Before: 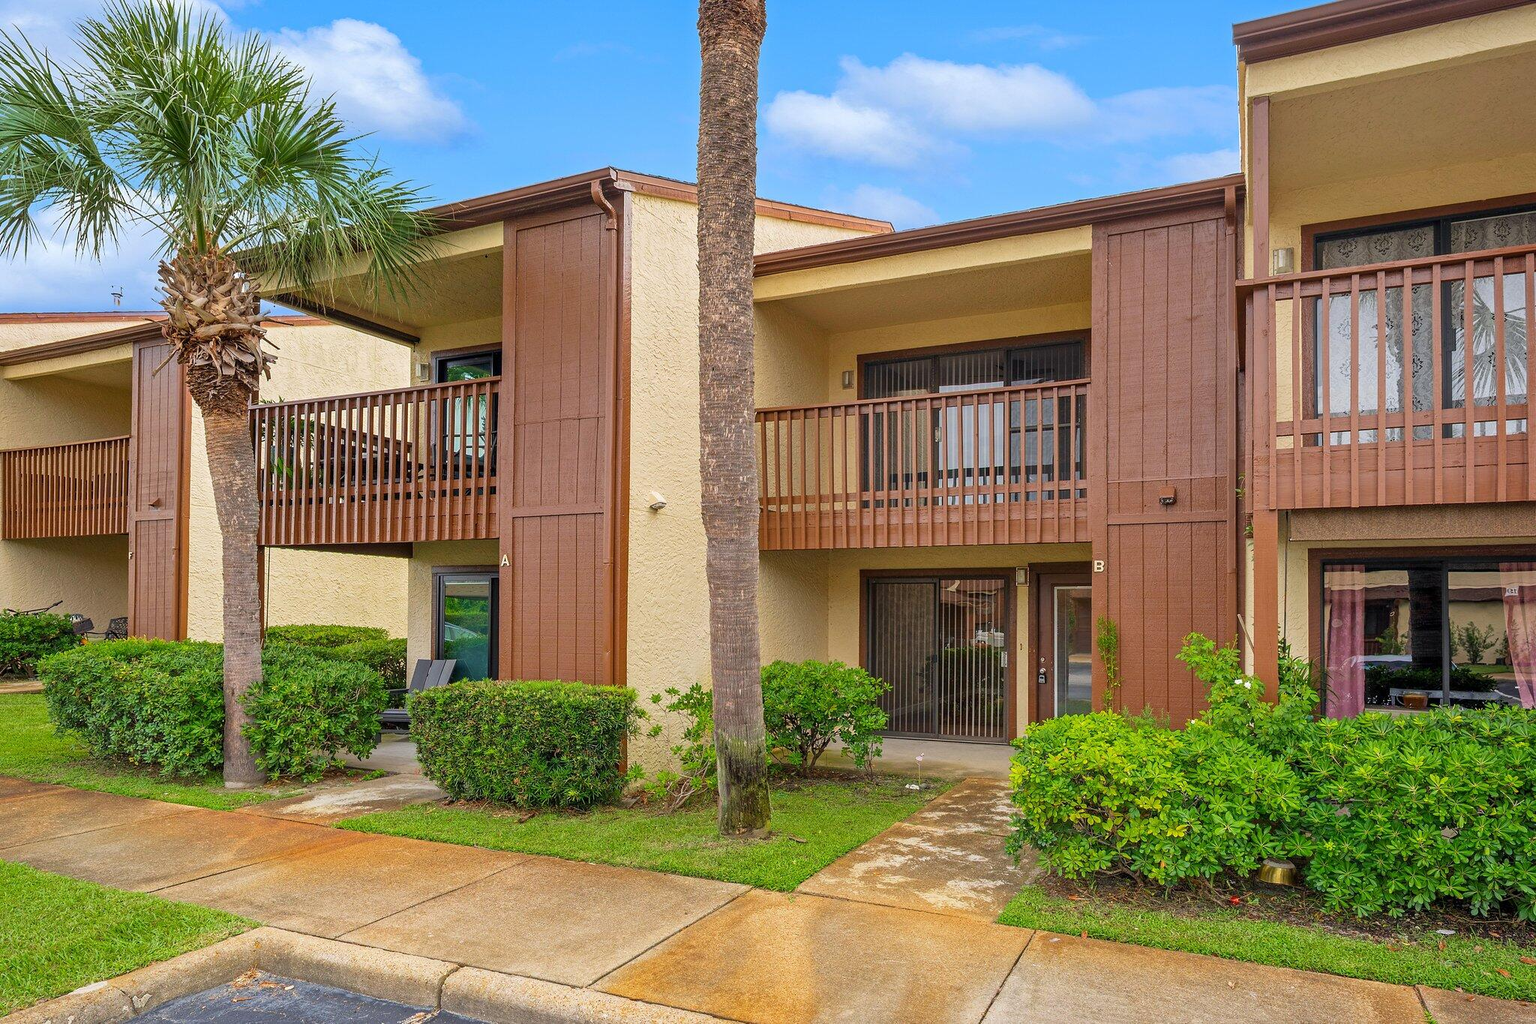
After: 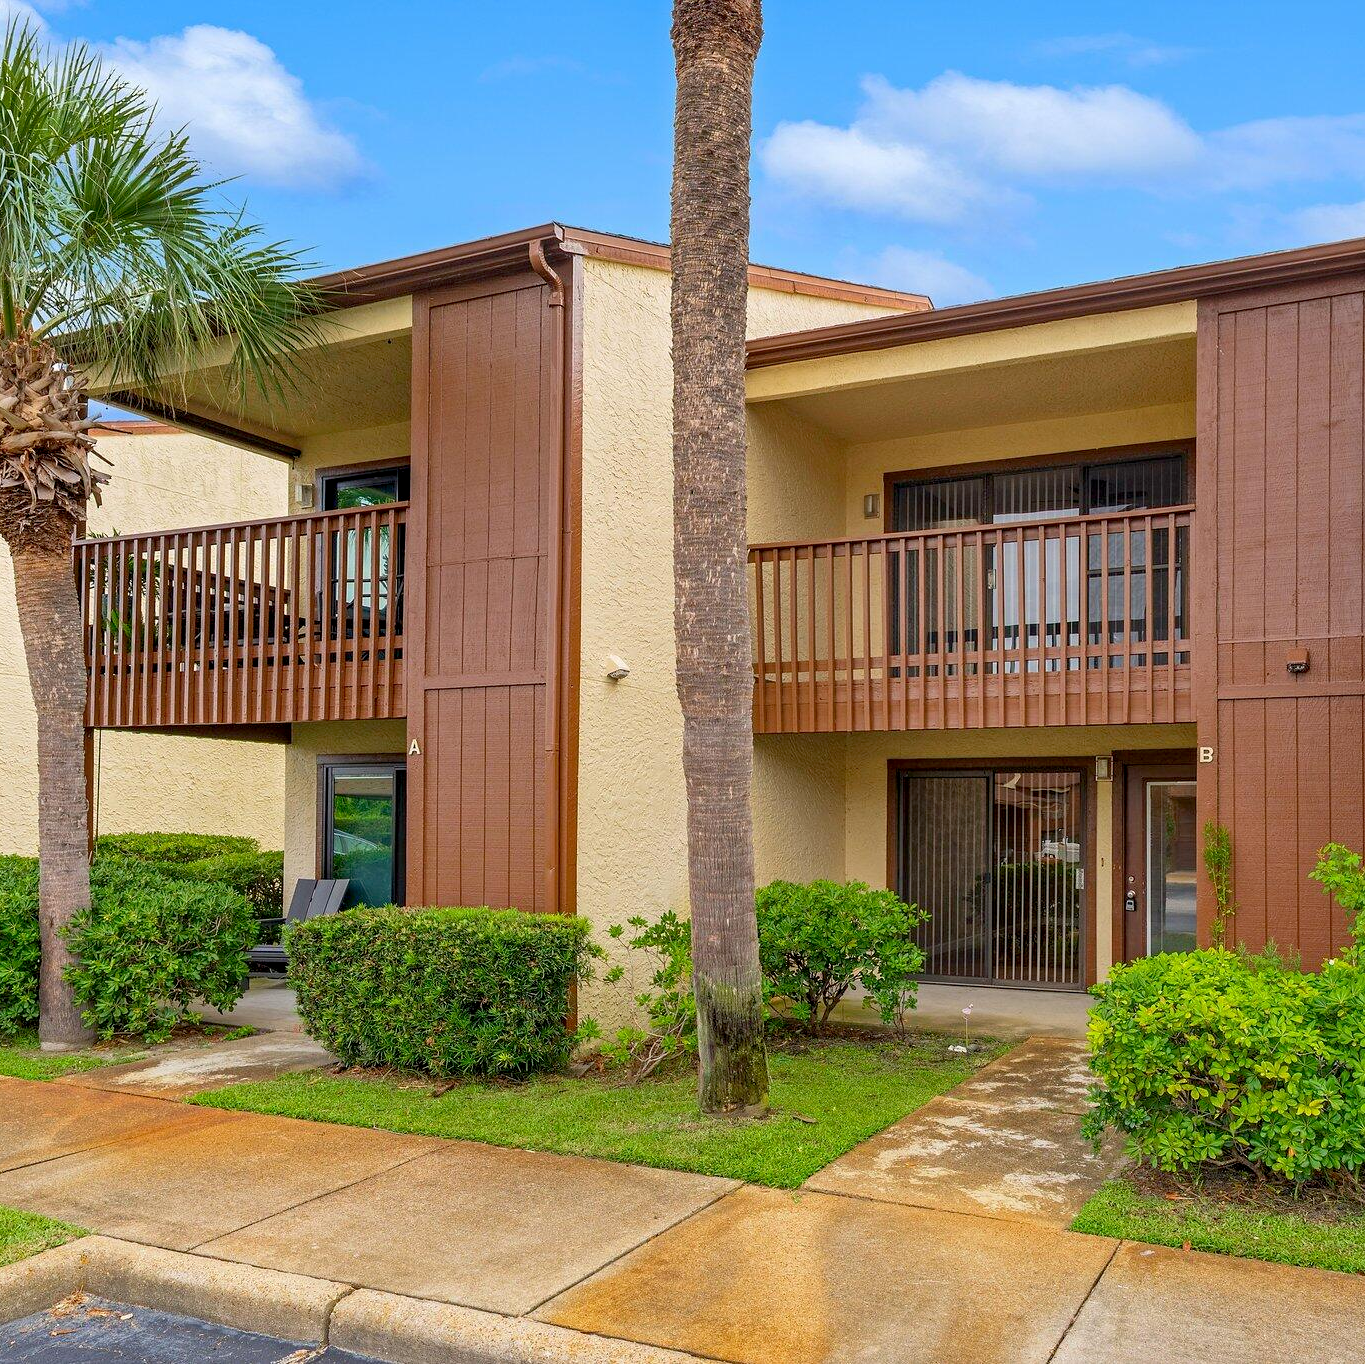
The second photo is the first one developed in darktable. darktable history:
exposure: black level correction 0.007, compensate highlight preservation false
crop and rotate: left 12.673%, right 20.66%
